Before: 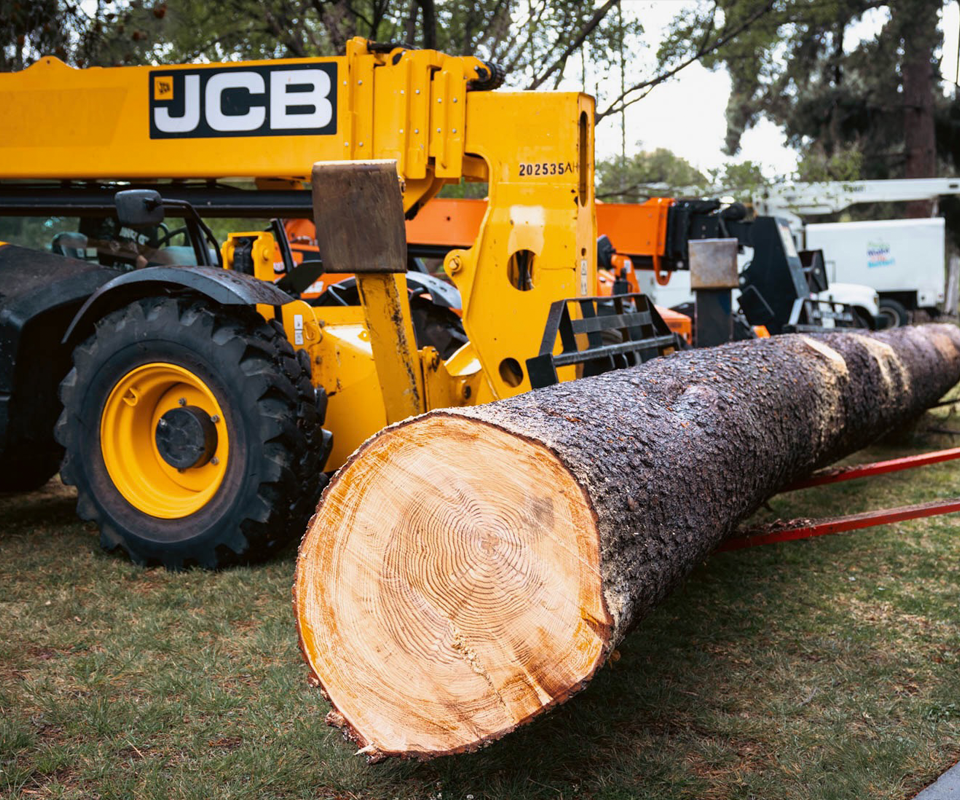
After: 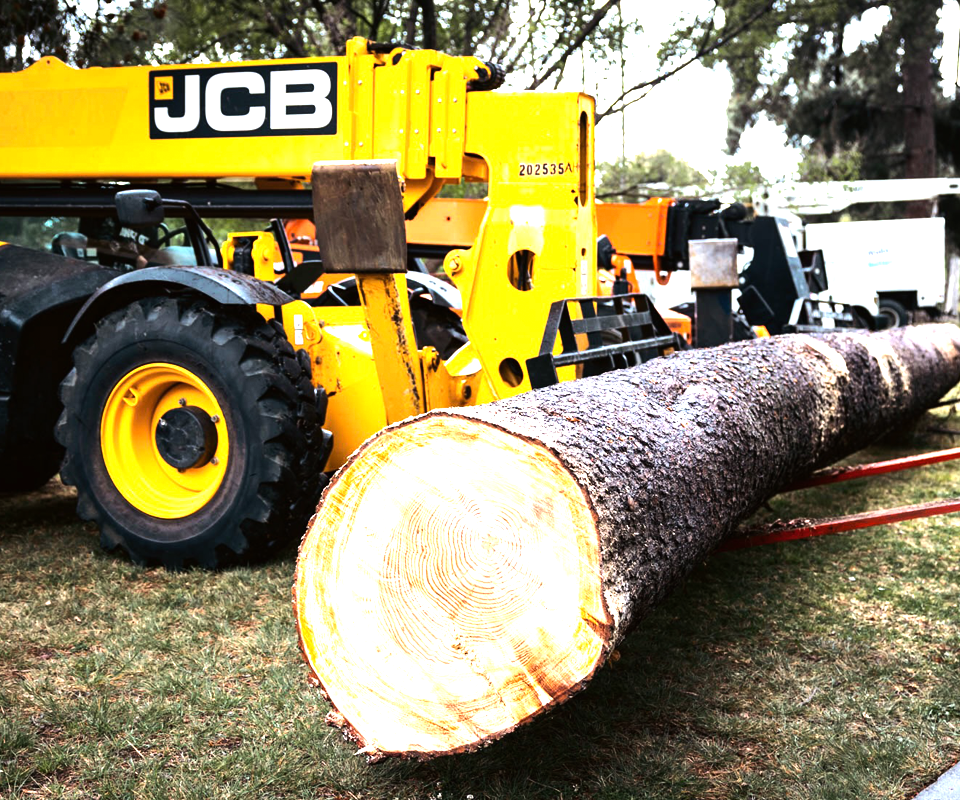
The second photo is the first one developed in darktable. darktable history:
tone equalizer: -8 EV -1.08 EV, -7 EV -1.01 EV, -6 EV -0.867 EV, -5 EV -0.578 EV, -3 EV 0.578 EV, -2 EV 0.867 EV, -1 EV 1.01 EV, +0 EV 1.08 EV, edges refinement/feathering 500, mask exposure compensation -1.57 EV, preserve details no
exposure: black level correction 0, exposure 0.5 EV, compensate highlight preservation false
